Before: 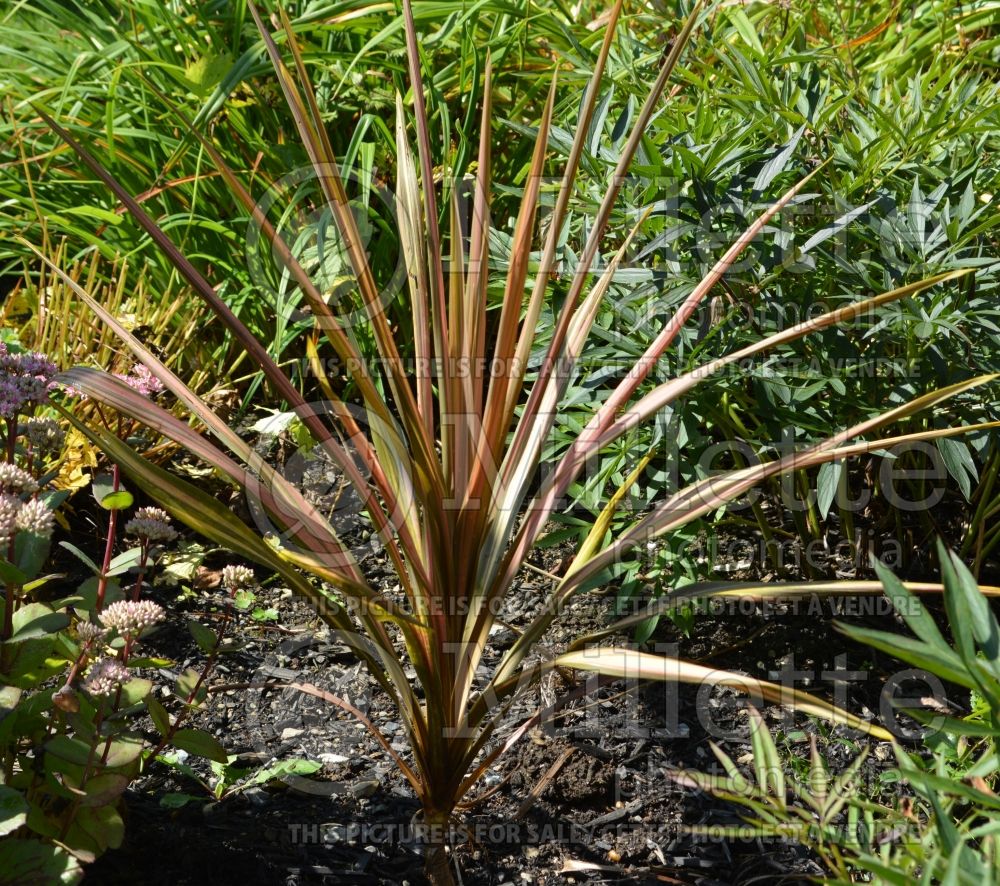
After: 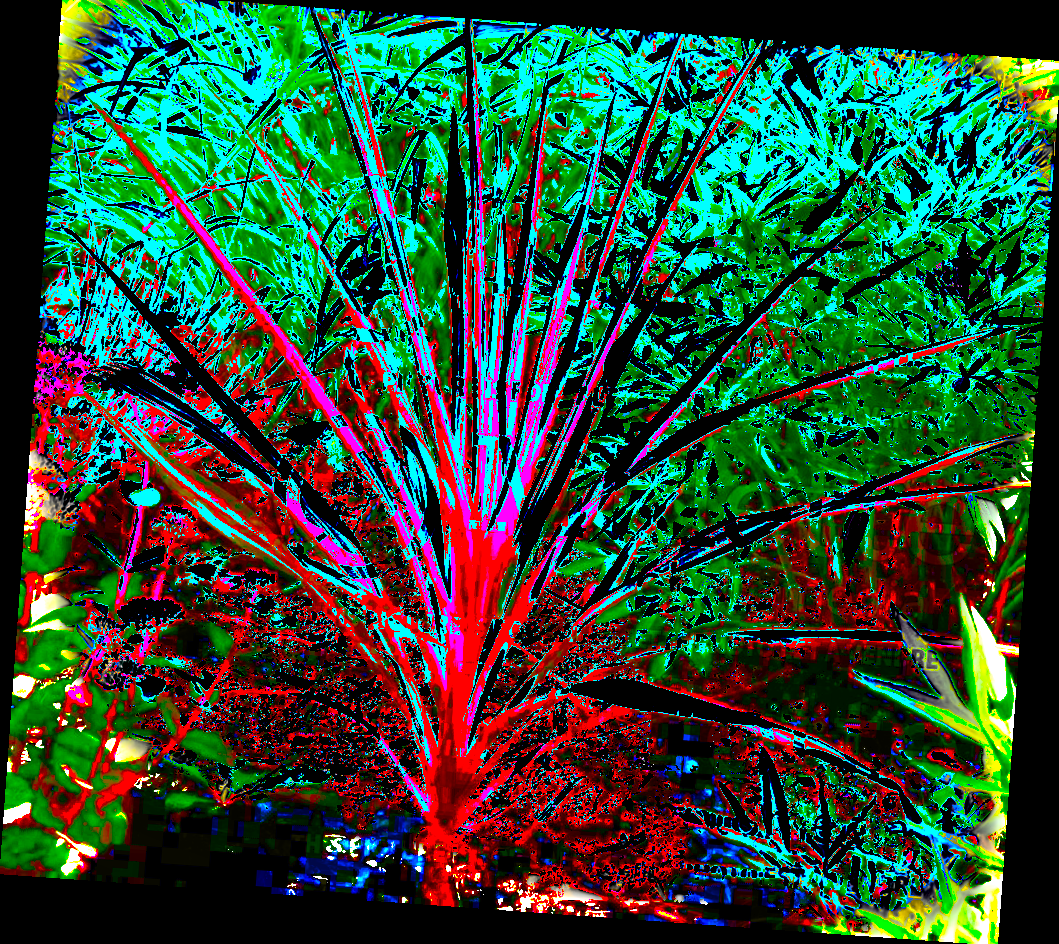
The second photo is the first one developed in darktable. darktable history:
rotate and perspective: rotation 4.1°, automatic cropping off
sharpen: radius 1.864, amount 0.398, threshold 1.271
tone equalizer: -8 EV -0.75 EV, -7 EV -0.7 EV, -6 EV -0.6 EV, -5 EV -0.4 EV, -3 EV 0.4 EV, -2 EV 0.6 EV, -1 EV 0.7 EV, +0 EV 0.75 EV, edges refinement/feathering 500, mask exposure compensation -1.57 EV, preserve details no
shadows and highlights: shadows 32.83, highlights -47.7, soften with gaussian
crop: top 1.049%, right 0.001%
exposure: black level correction 0.1, exposure 3 EV, compensate highlight preservation false
contrast brightness saturation: contrast 0.04, saturation 0.16
